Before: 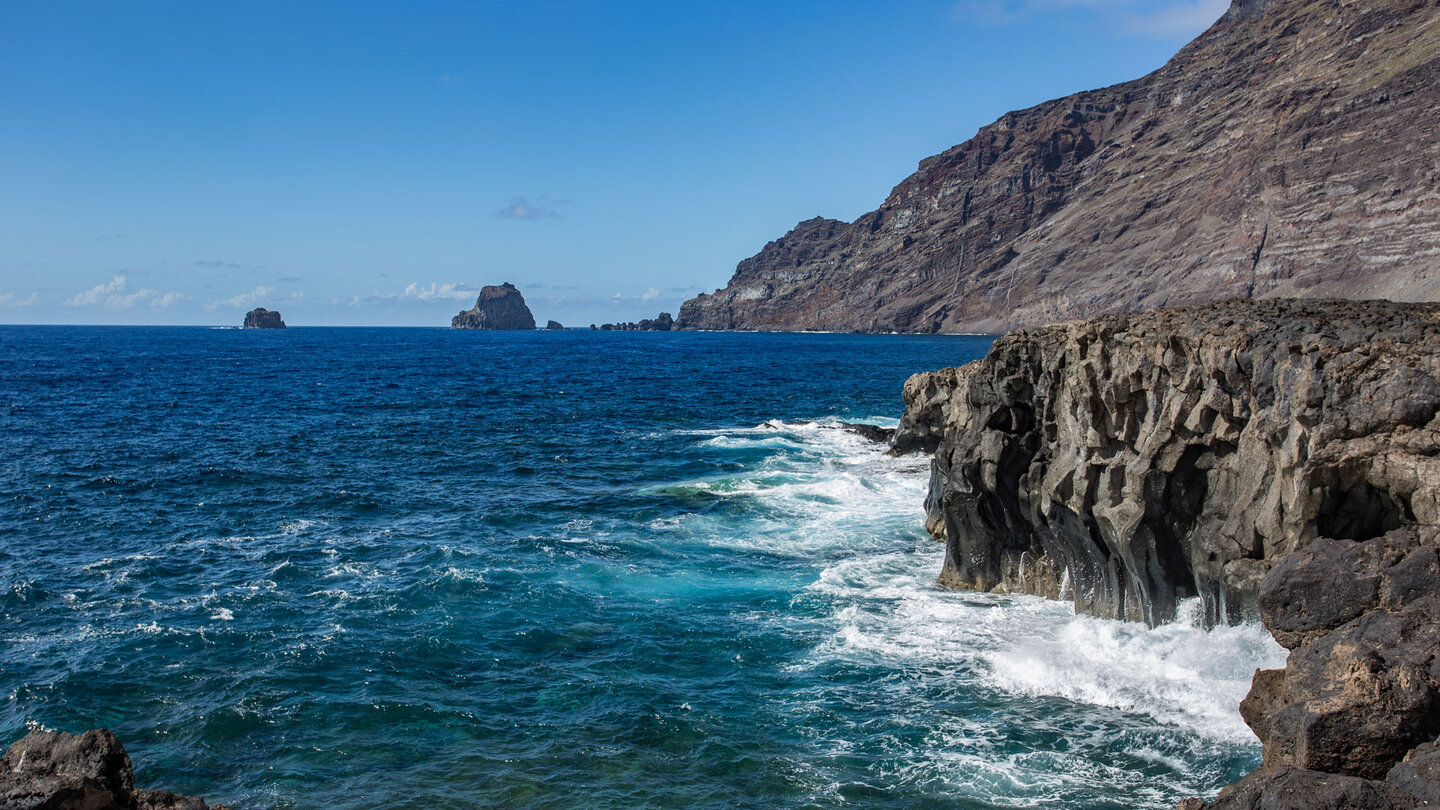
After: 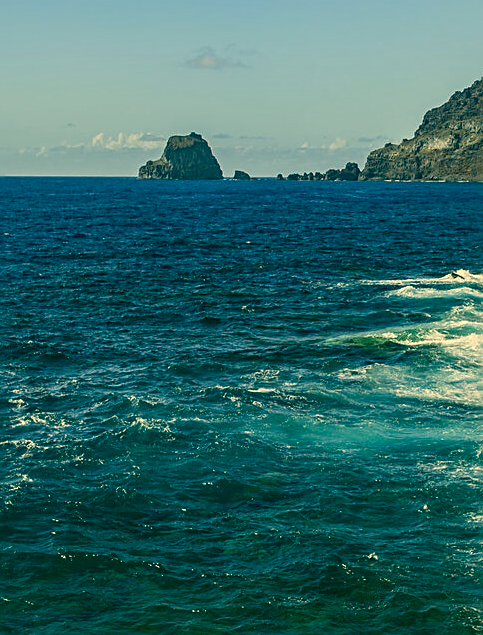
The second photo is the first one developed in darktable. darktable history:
crop and rotate: left 21.77%, top 18.528%, right 44.676%, bottom 2.997%
color correction: highlights a* 5.62, highlights b* 33.57, shadows a* -25.86, shadows b* 4.02
sharpen: on, module defaults
shadows and highlights: shadows -54.3, highlights 86.09, soften with gaussian
